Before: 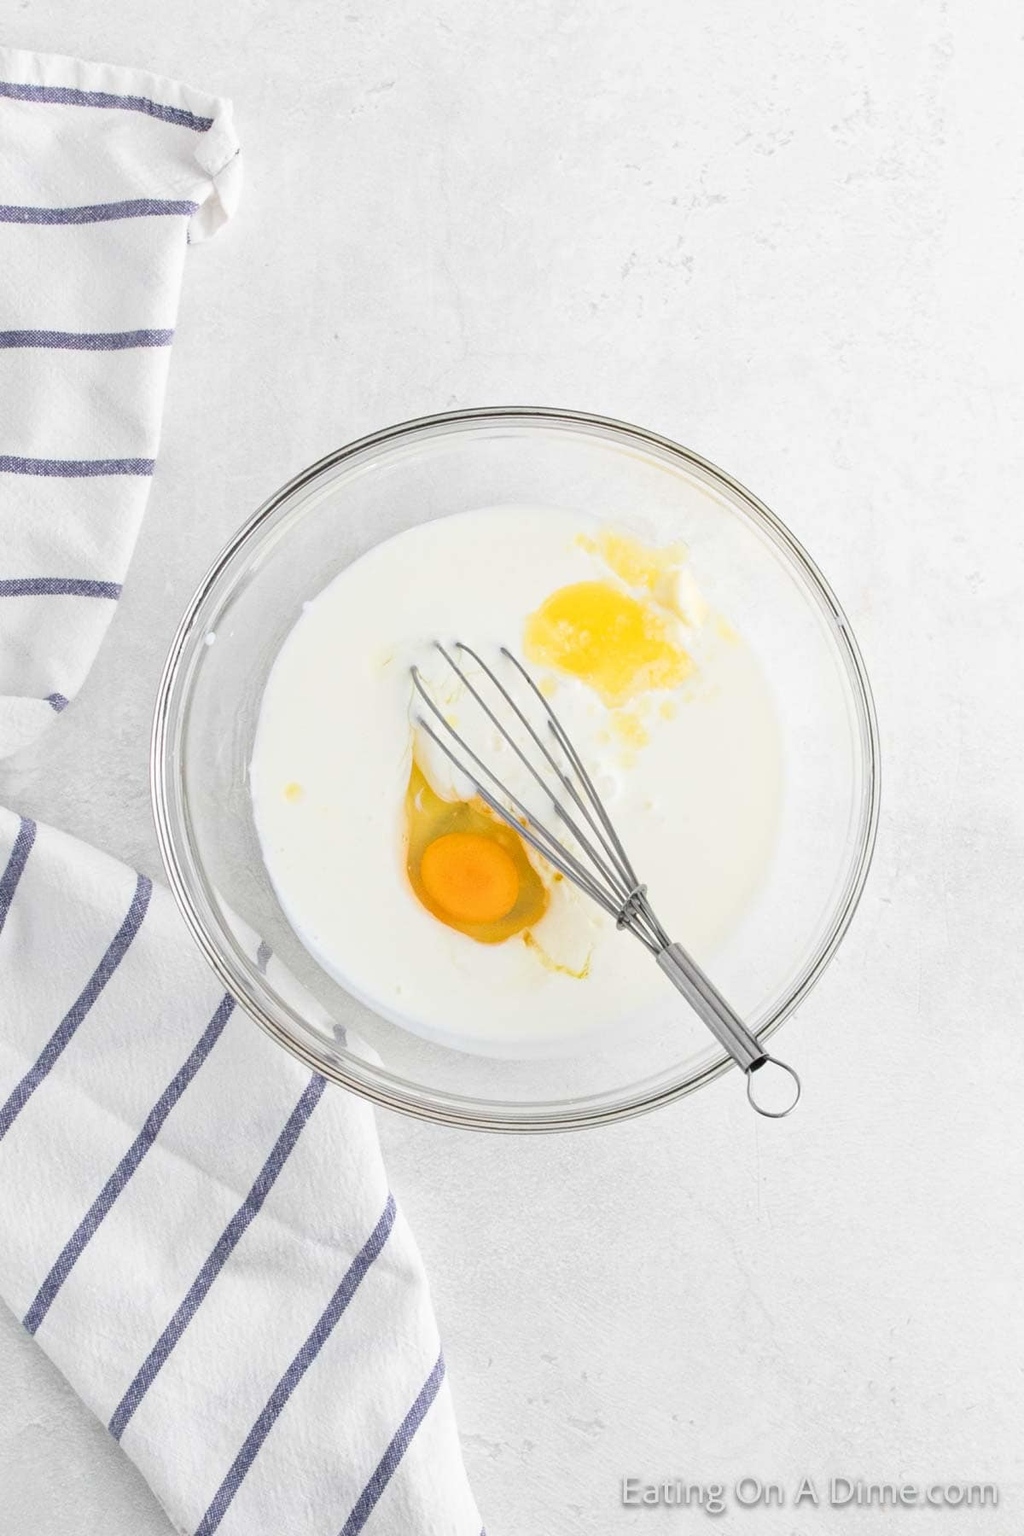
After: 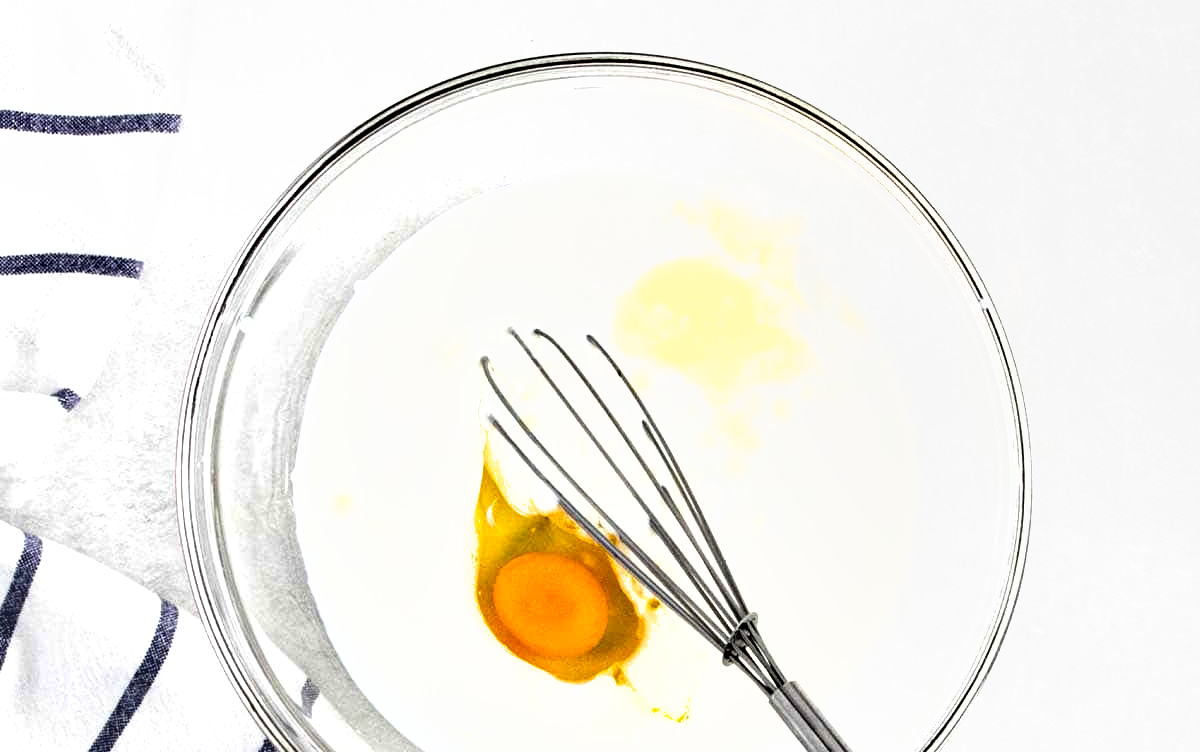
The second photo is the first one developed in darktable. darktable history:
tone equalizer: on, module defaults
shadows and highlights: soften with gaussian
crop and rotate: top 23.589%, bottom 34.582%
exposure: black level correction -0.005, exposure 0.616 EV, compensate exposure bias true, compensate highlight preservation false
